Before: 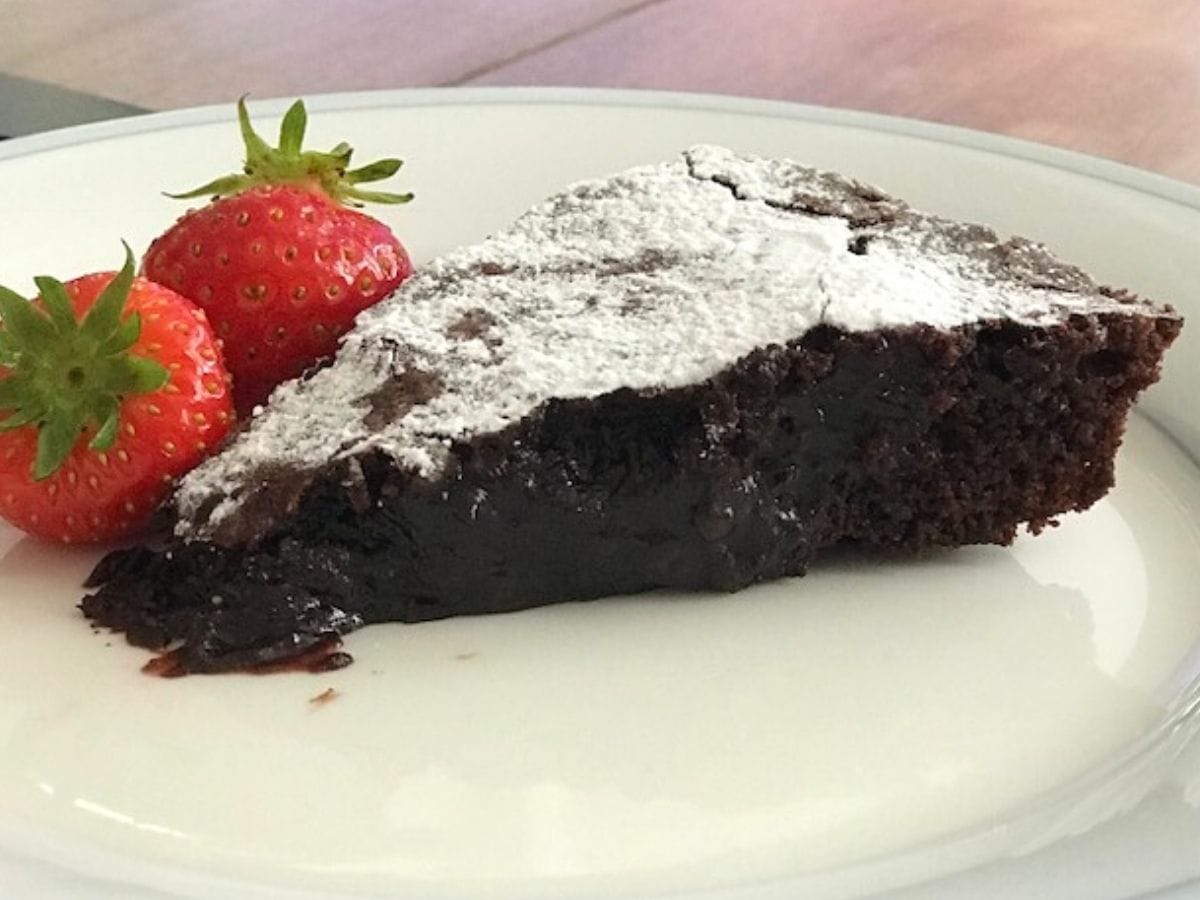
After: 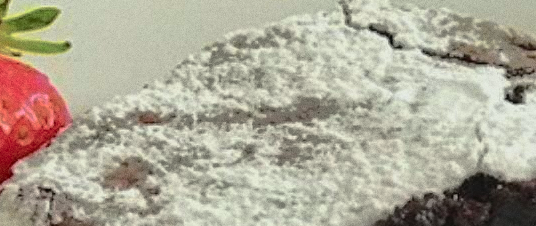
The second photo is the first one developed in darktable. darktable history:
grain: coarseness 0.09 ISO
shadows and highlights: shadows 25, highlights -70
tone curve: curves: ch0 [(0, 0.013) (0.104, 0.103) (0.258, 0.267) (0.448, 0.487) (0.709, 0.794) (0.895, 0.915) (0.994, 0.971)]; ch1 [(0, 0) (0.335, 0.298) (0.446, 0.413) (0.488, 0.484) (0.515, 0.508) (0.584, 0.623) (0.635, 0.661) (1, 1)]; ch2 [(0, 0) (0.314, 0.306) (0.436, 0.447) (0.502, 0.503) (0.538, 0.541) (0.568, 0.603) (0.641, 0.635) (0.717, 0.701) (1, 1)], color space Lab, independent channels, preserve colors none
crop: left 28.64%, top 16.832%, right 26.637%, bottom 58.055%
